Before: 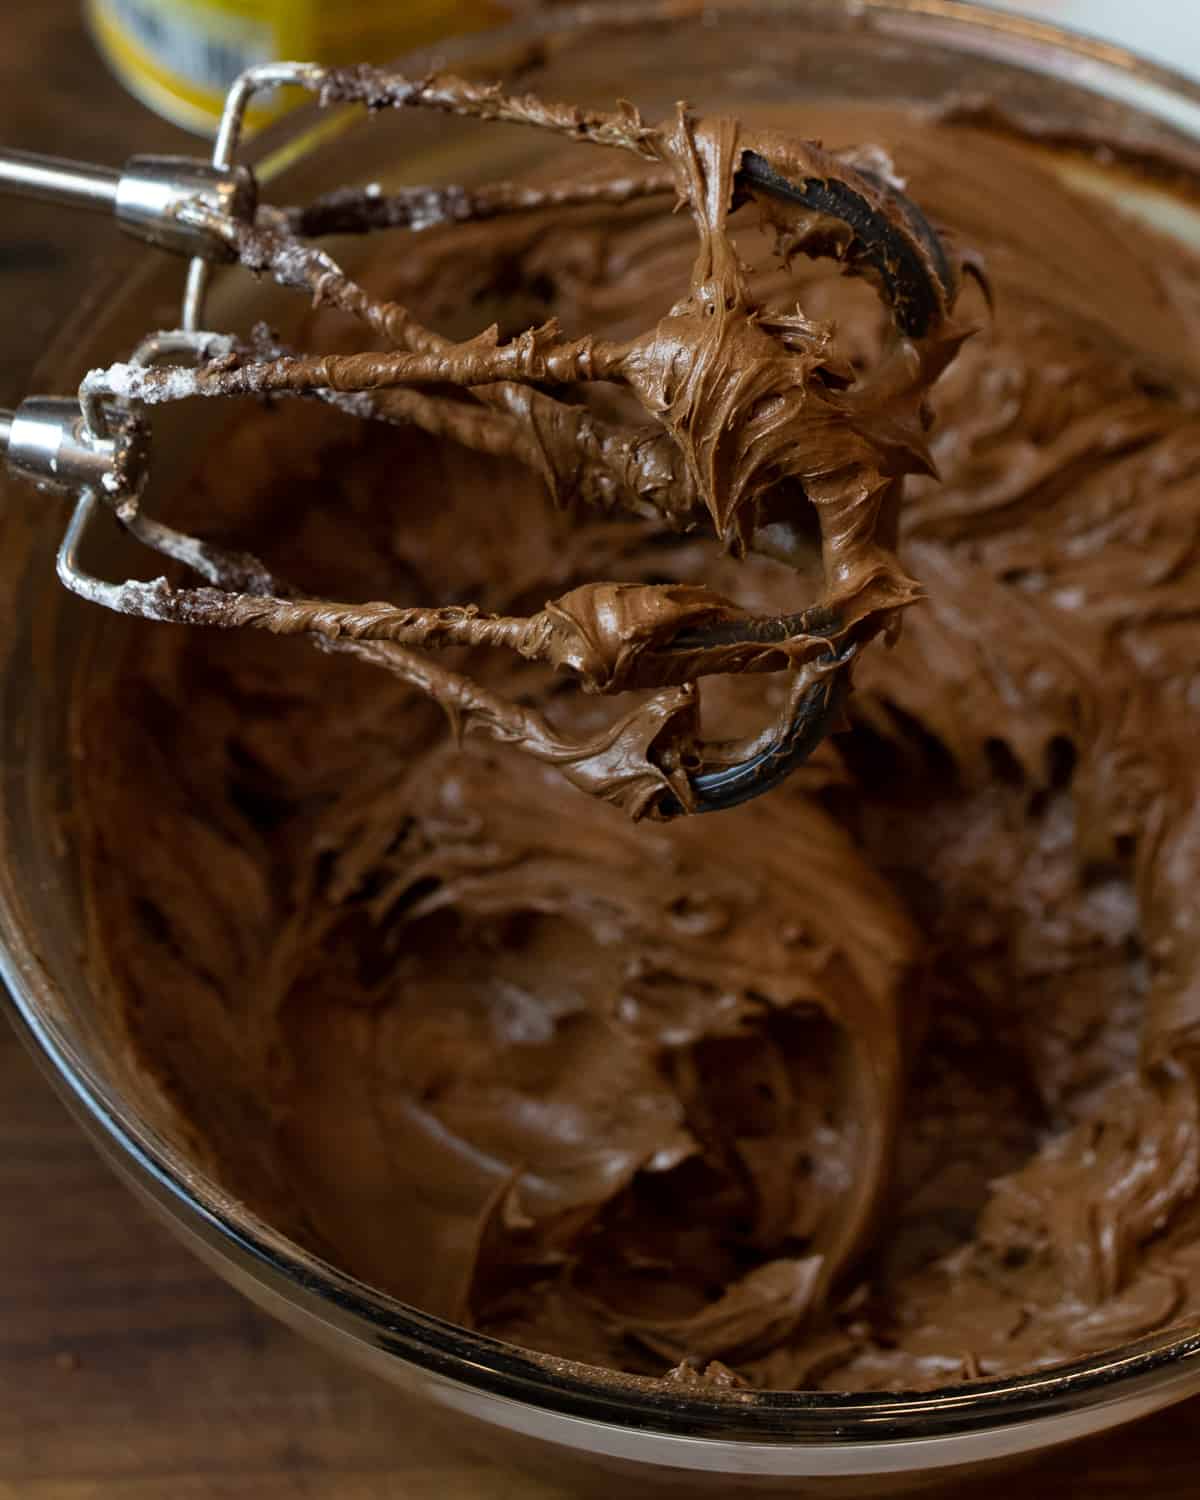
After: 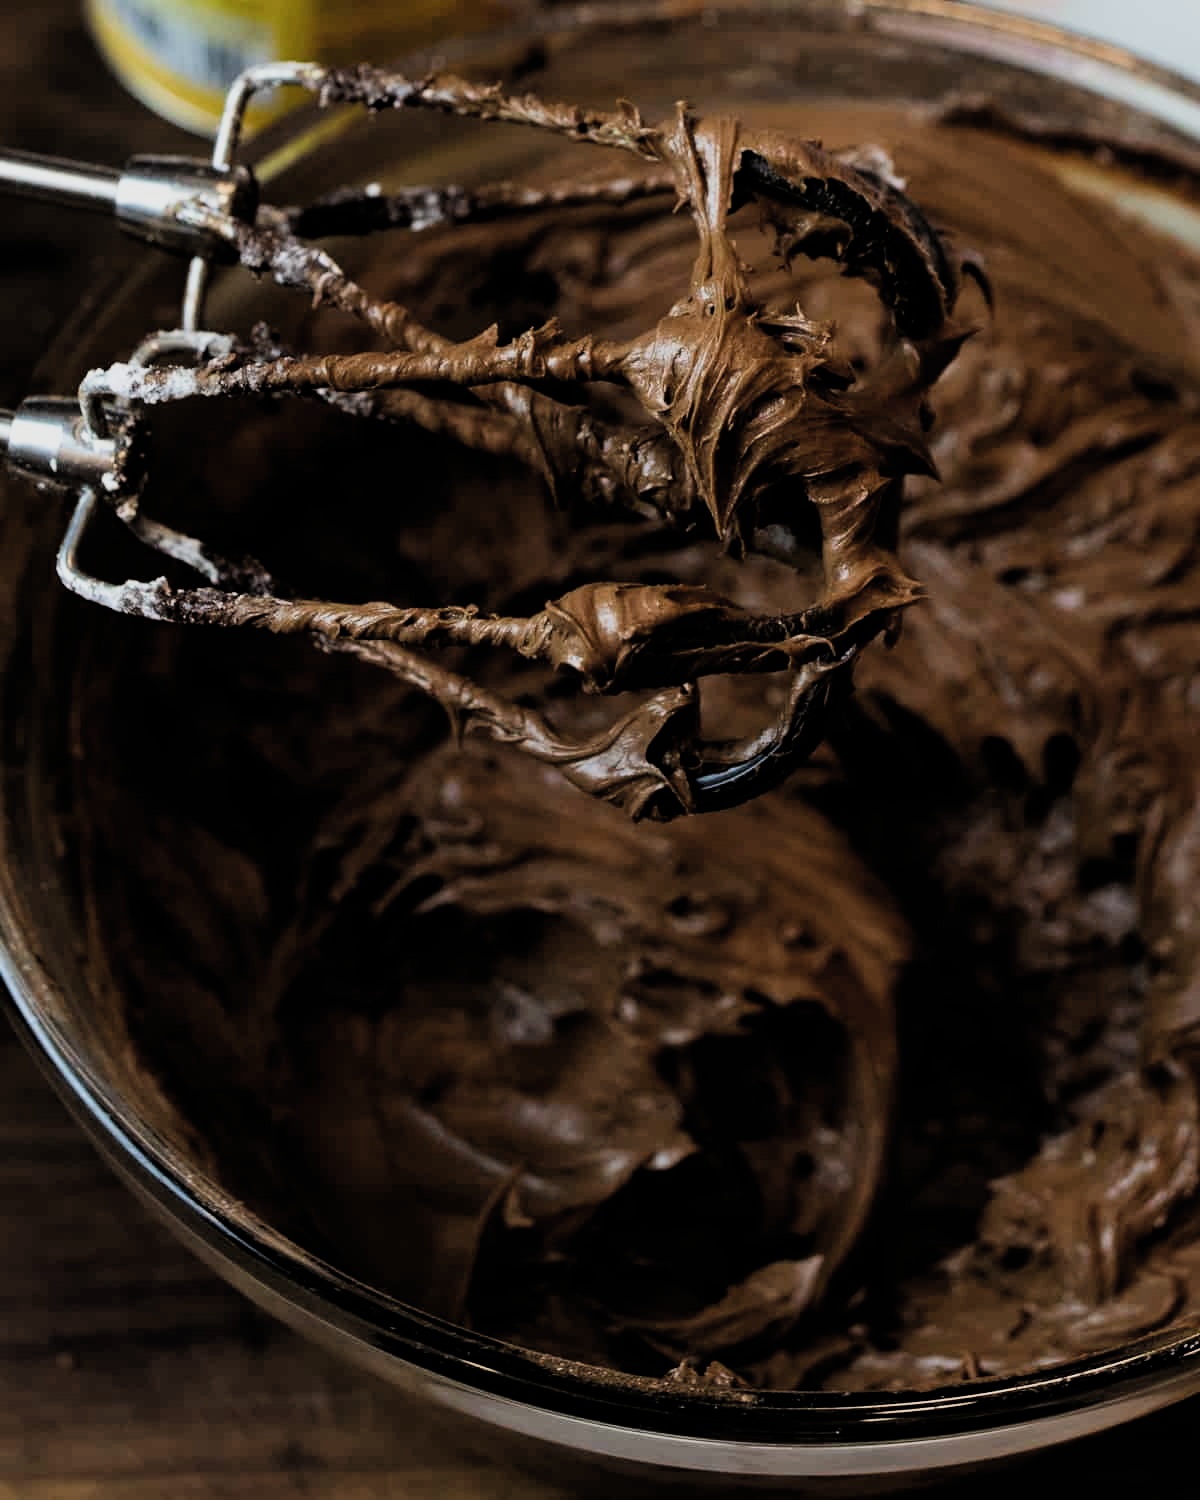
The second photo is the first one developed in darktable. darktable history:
filmic rgb: black relative exposure -4.97 EV, white relative exposure 3.97 EV, hardness 2.89, contrast 1.398, color science v4 (2020), iterations of high-quality reconstruction 0
